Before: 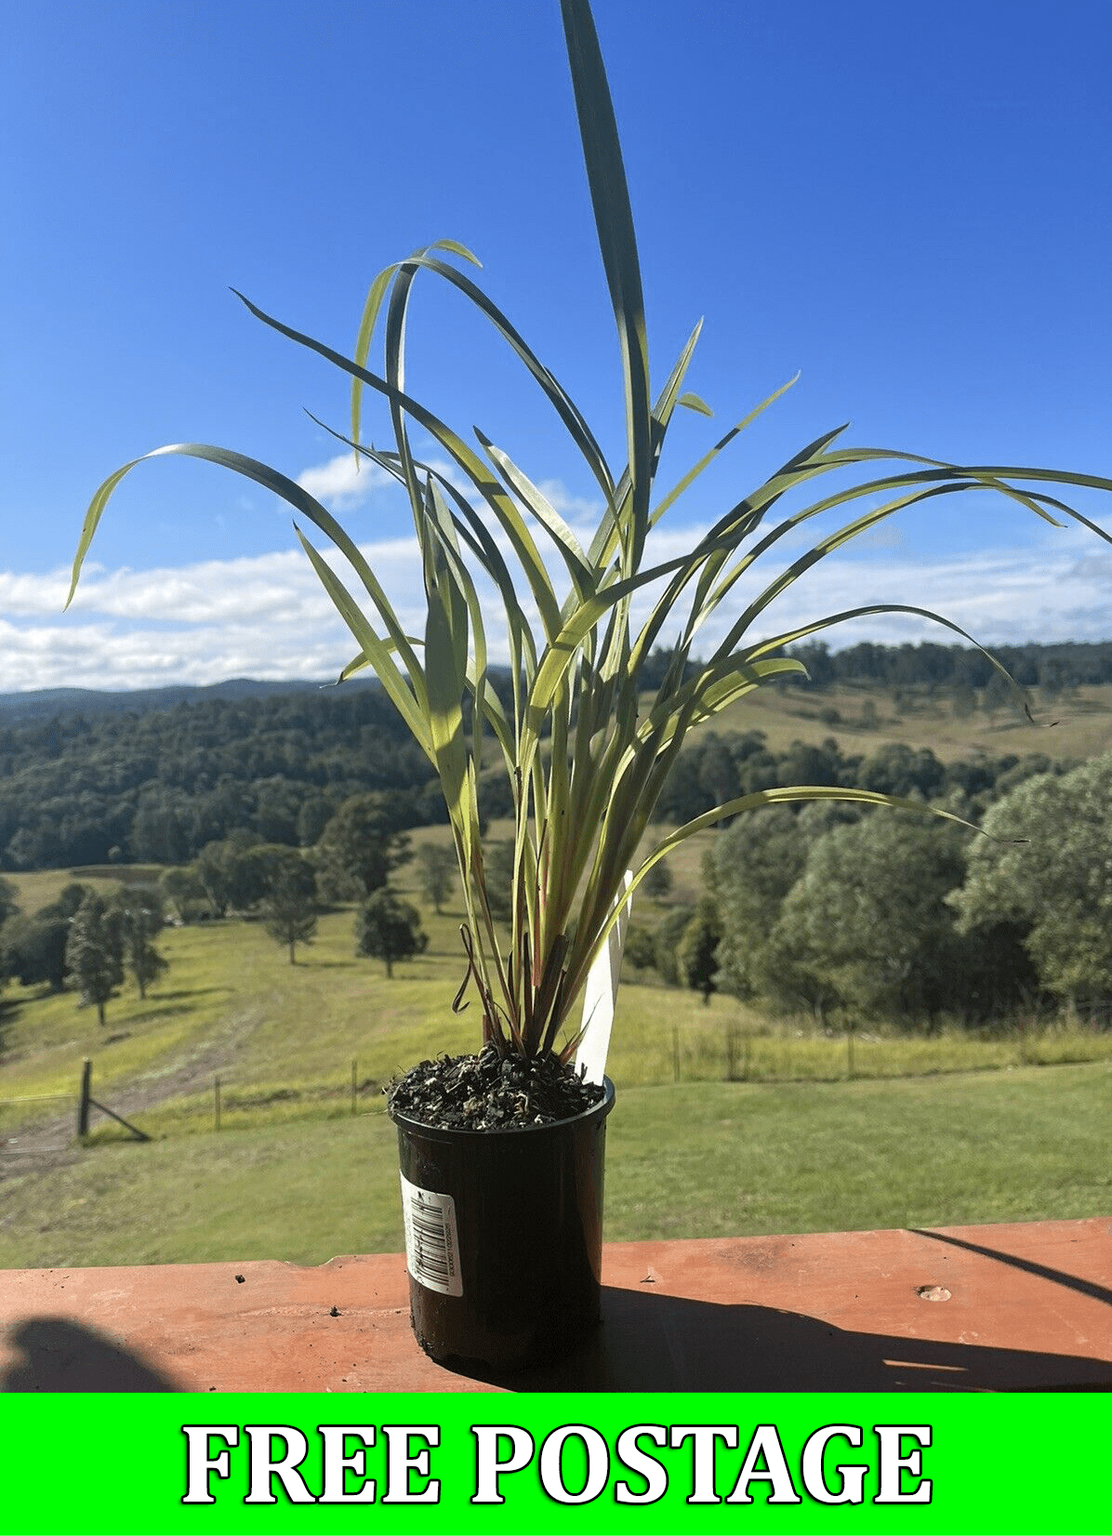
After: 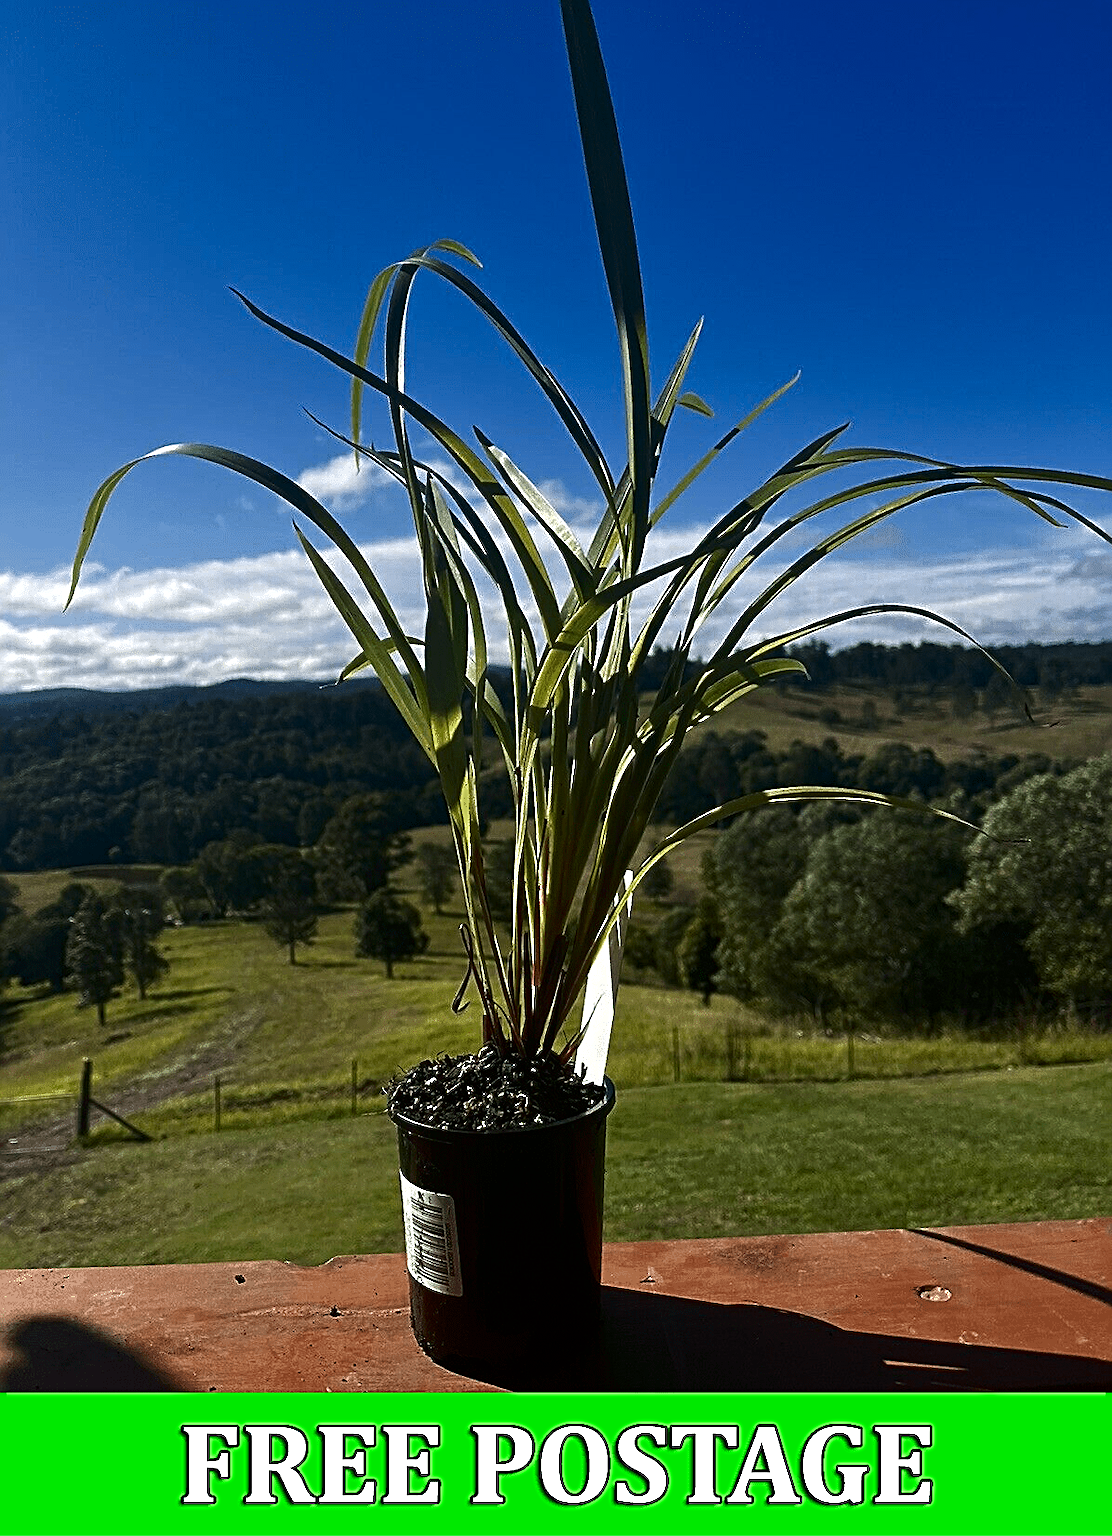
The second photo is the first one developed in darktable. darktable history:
exposure: black level correction -0.001, exposure 0.08 EV, compensate highlight preservation false
contrast brightness saturation: brightness -0.52
sharpen: radius 2.584, amount 0.688
